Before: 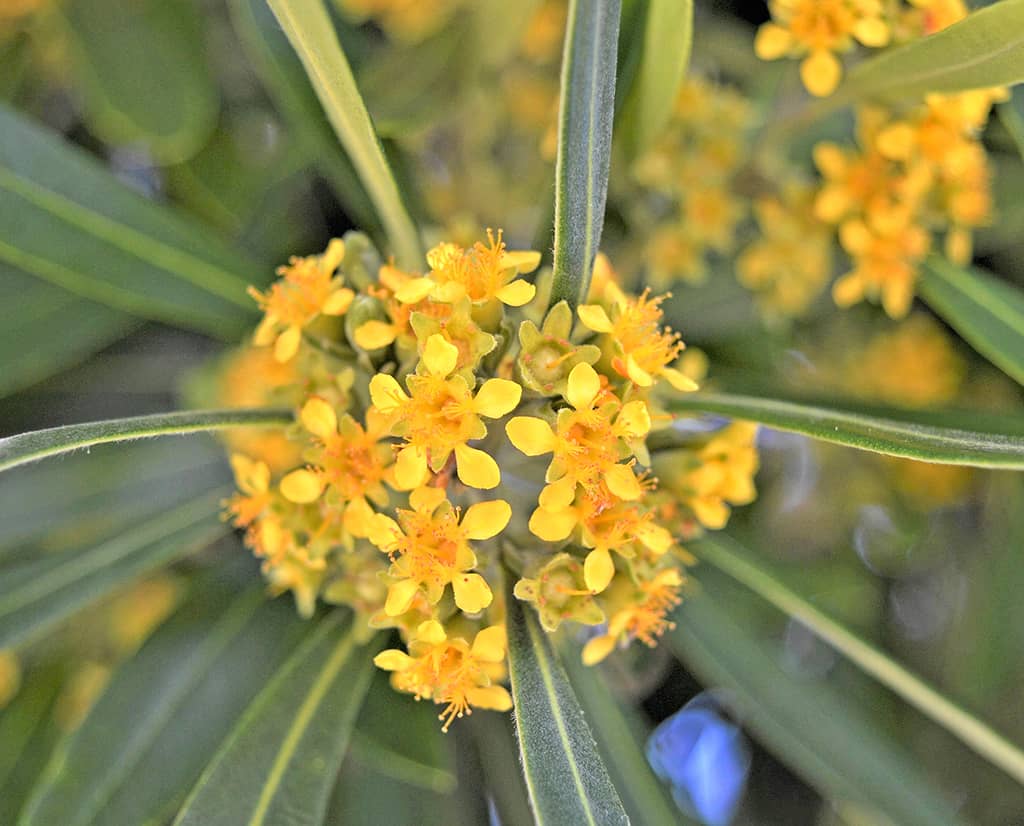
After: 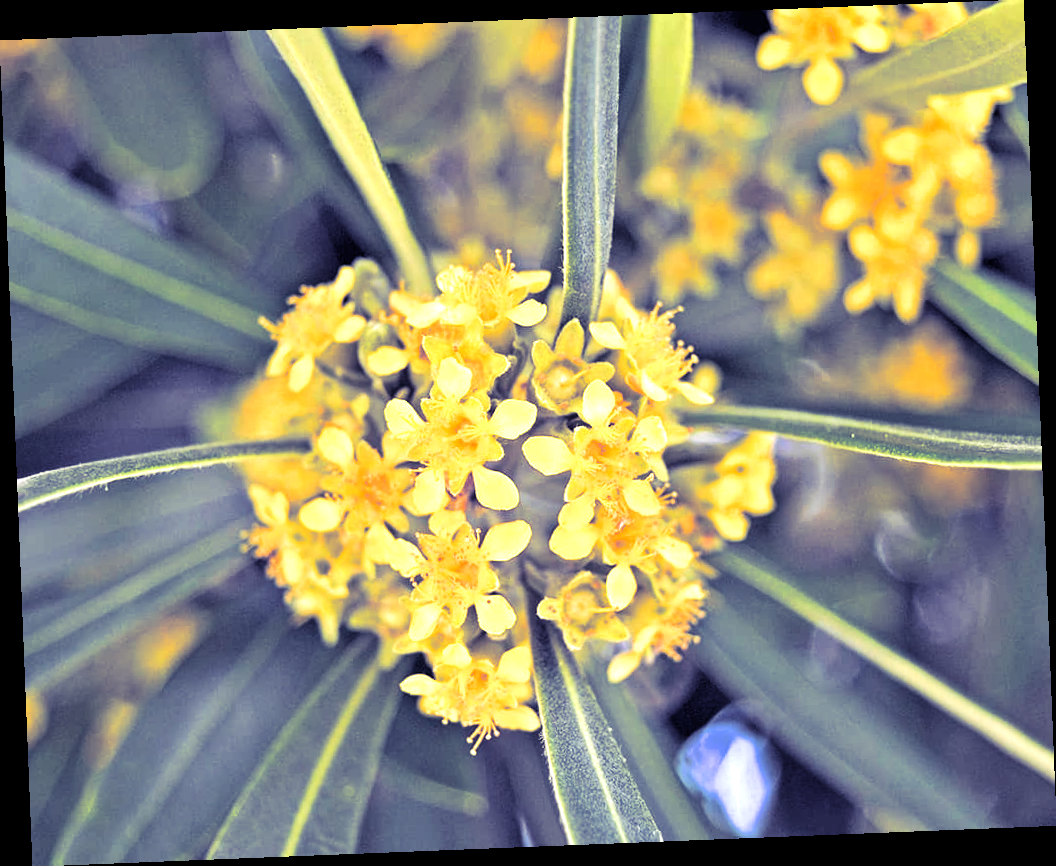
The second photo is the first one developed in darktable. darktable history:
exposure: exposure 0.74 EV, compensate highlight preservation false
rotate and perspective: rotation -2.29°, automatic cropping off
split-toning: shadows › hue 242.67°, shadows › saturation 0.733, highlights › hue 45.33°, highlights › saturation 0.667, balance -53.304, compress 21.15%
